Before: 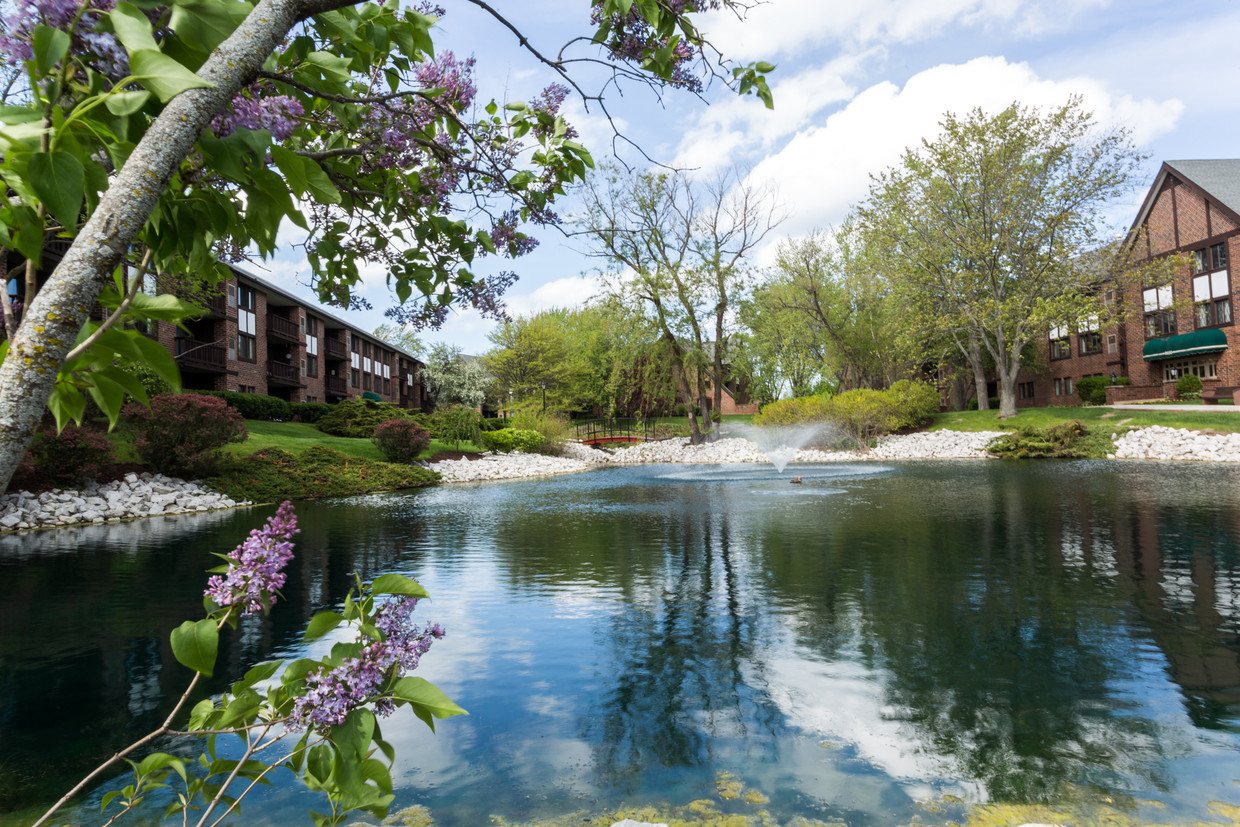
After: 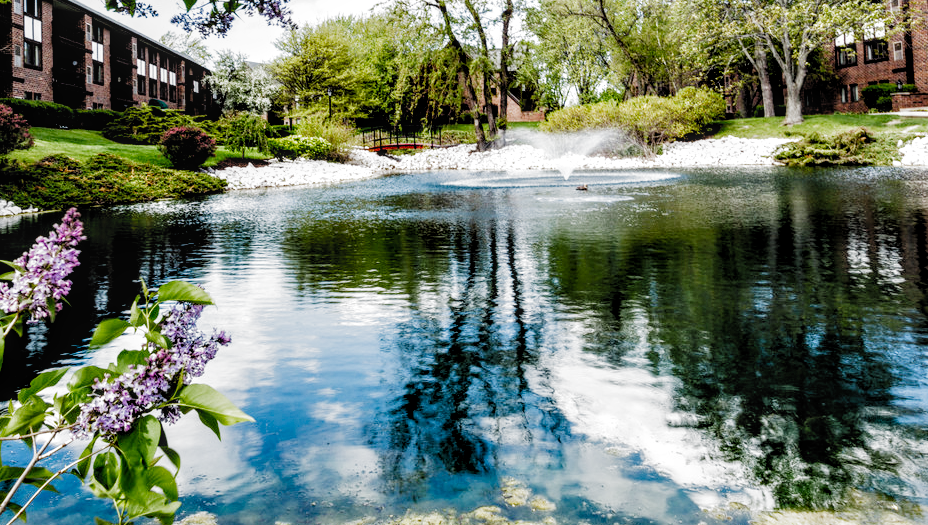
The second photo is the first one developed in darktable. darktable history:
filmic rgb: black relative exposure -3.87 EV, white relative exposure 3.49 EV, hardness 2.63, contrast 1.102, preserve chrominance no, color science v5 (2021), contrast in shadows safe, contrast in highlights safe
exposure: exposure 0.789 EV, compensate highlight preservation false
crop and rotate: left 17.311%, top 35.526%, right 7.806%, bottom 0.991%
contrast equalizer: octaves 7, y [[0.6 ×6], [0.55 ×6], [0 ×6], [0 ×6], [0 ×6]]
local contrast: on, module defaults
